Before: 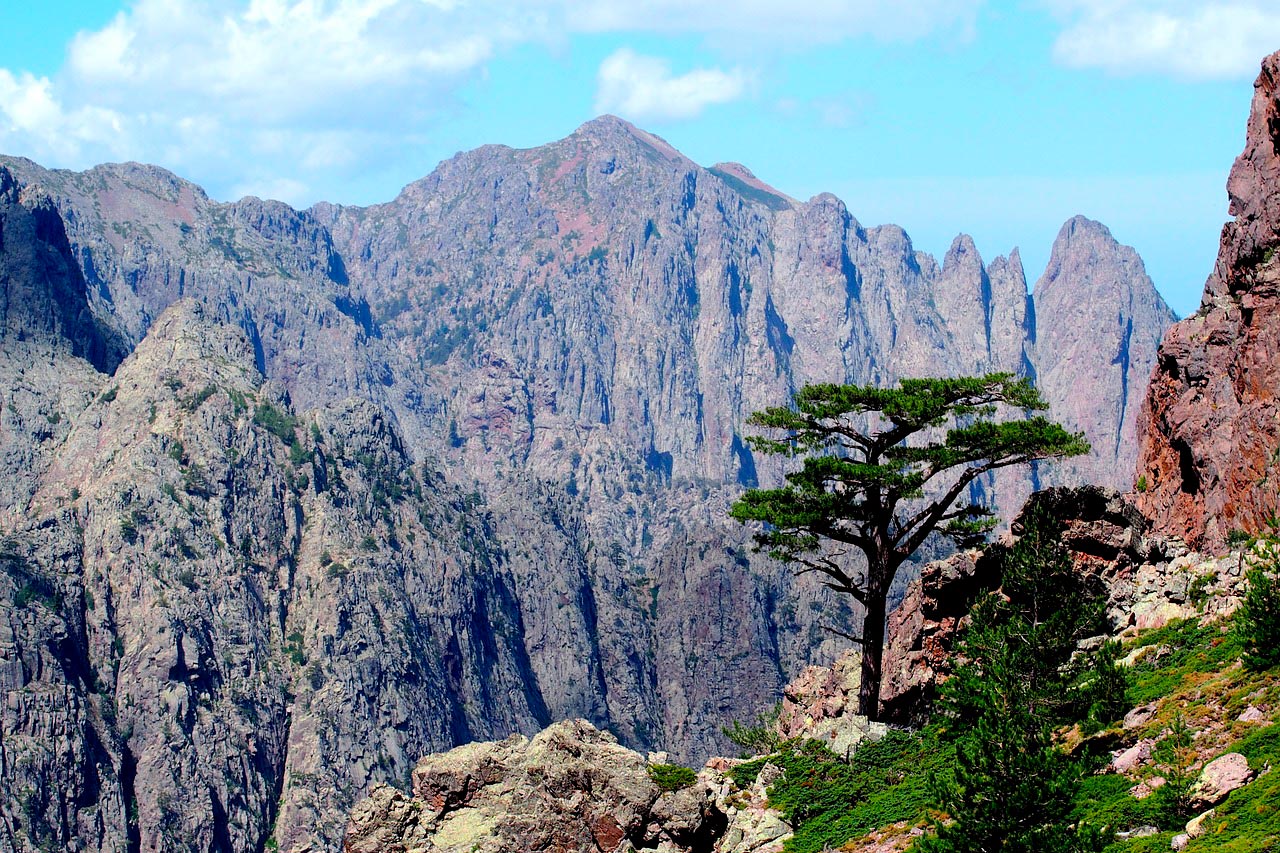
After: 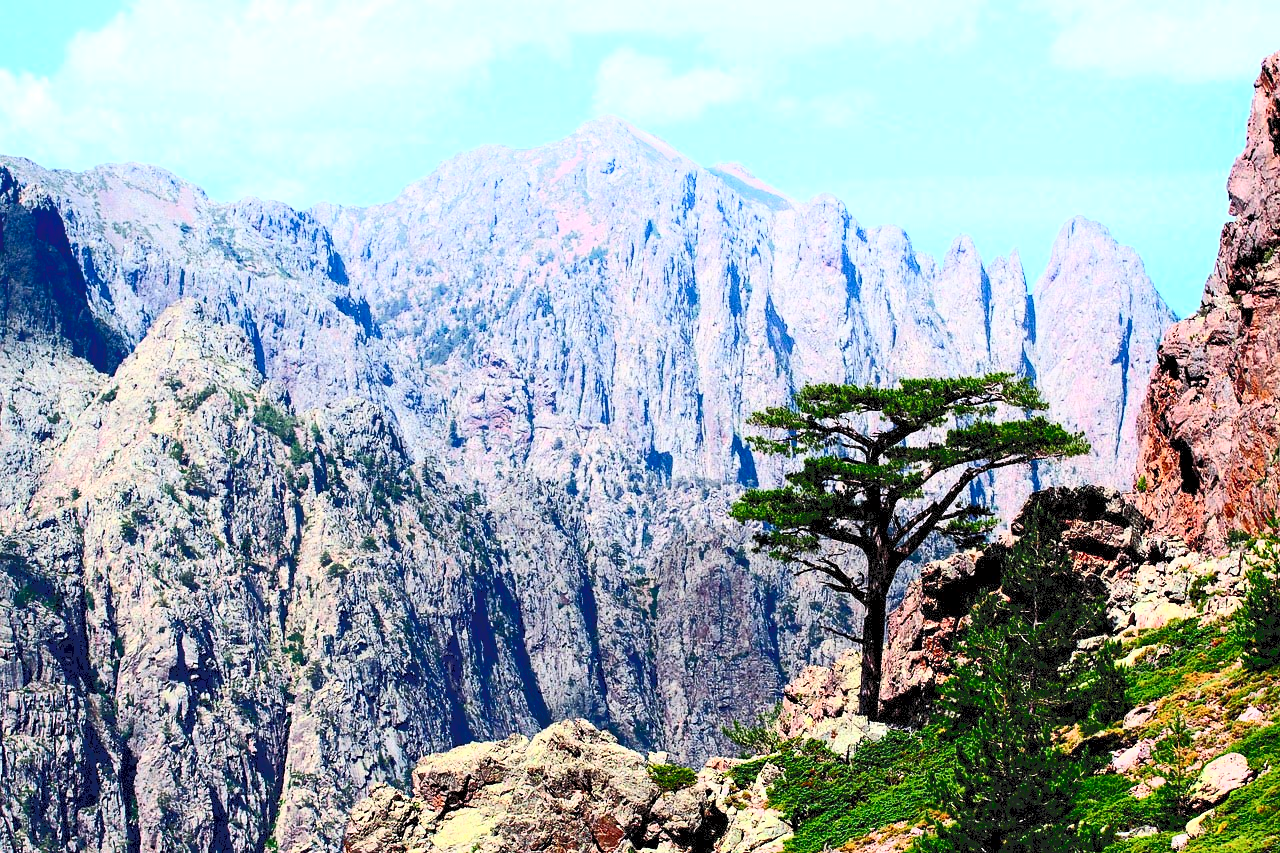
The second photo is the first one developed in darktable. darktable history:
contrast brightness saturation: contrast 0.203, brightness 0.166, saturation 0.23
tone curve: curves: ch0 [(0, 0) (0.003, 0.147) (0.011, 0.147) (0.025, 0.147) (0.044, 0.147) (0.069, 0.147) (0.1, 0.15) (0.136, 0.158) (0.177, 0.174) (0.224, 0.198) (0.277, 0.241) (0.335, 0.292) (0.399, 0.361) (0.468, 0.452) (0.543, 0.568) (0.623, 0.679) (0.709, 0.793) (0.801, 0.886) (0.898, 0.966) (1, 1)], color space Lab, independent channels, preserve colors none
shadows and highlights: shadows -24.97, highlights 49.33, soften with gaussian
contrast equalizer: y [[0.51, 0.537, 0.559, 0.574, 0.599, 0.618], [0.5 ×6], [0.5 ×6], [0 ×6], [0 ×6]], mix 0.219
